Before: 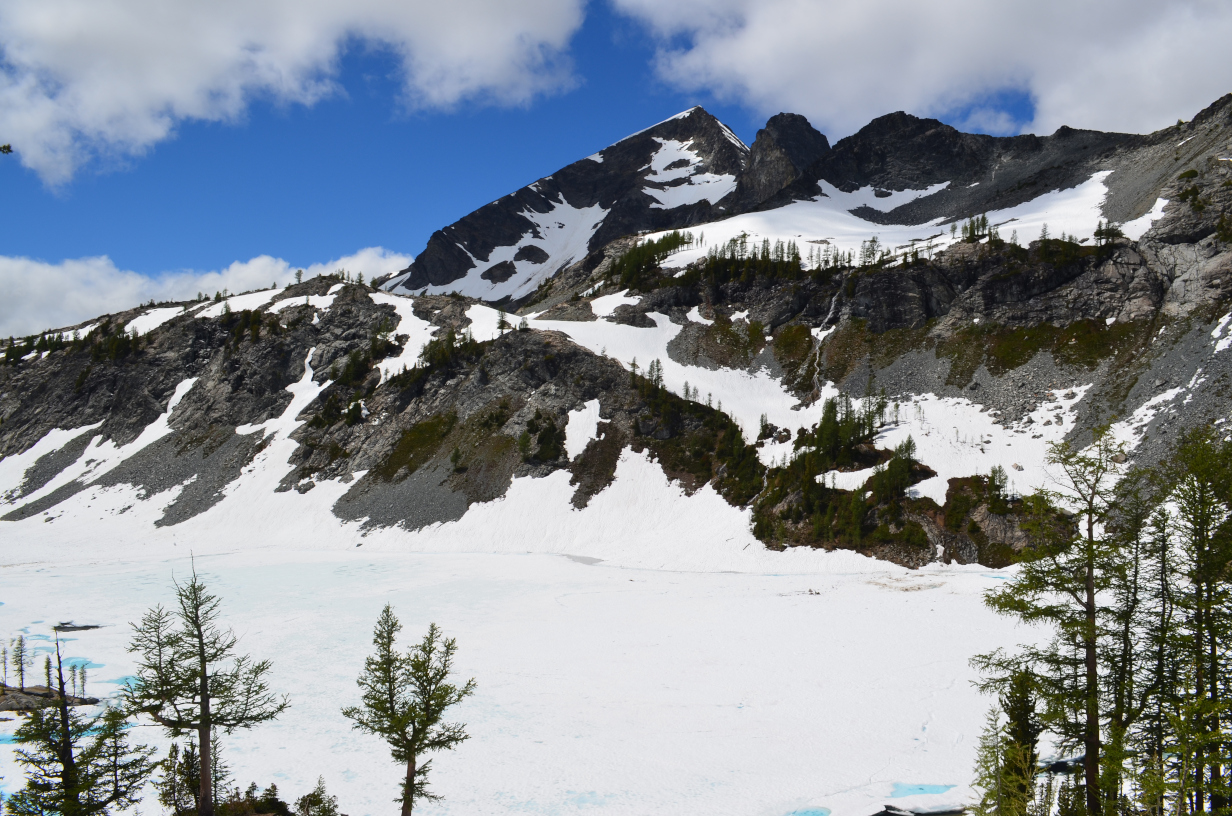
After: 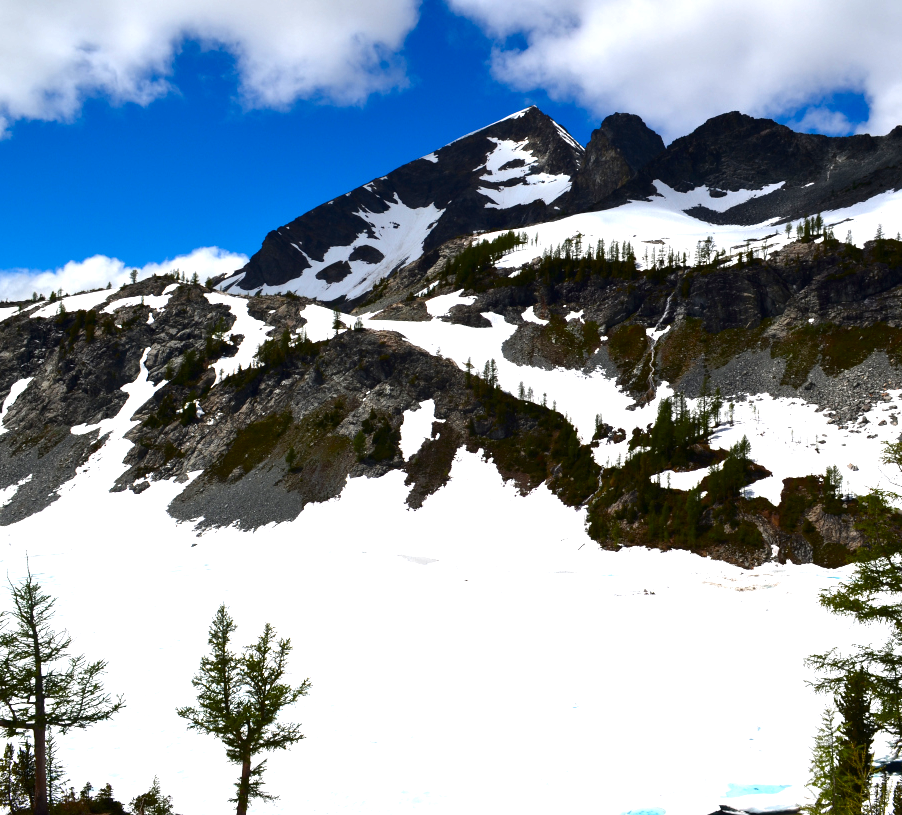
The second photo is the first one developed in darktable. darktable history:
exposure: black level correction 0, exposure 0.7 EV, compensate exposure bias true, compensate highlight preservation false
contrast brightness saturation: brightness -0.25, saturation 0.2
crop: left 13.443%, right 13.31%
